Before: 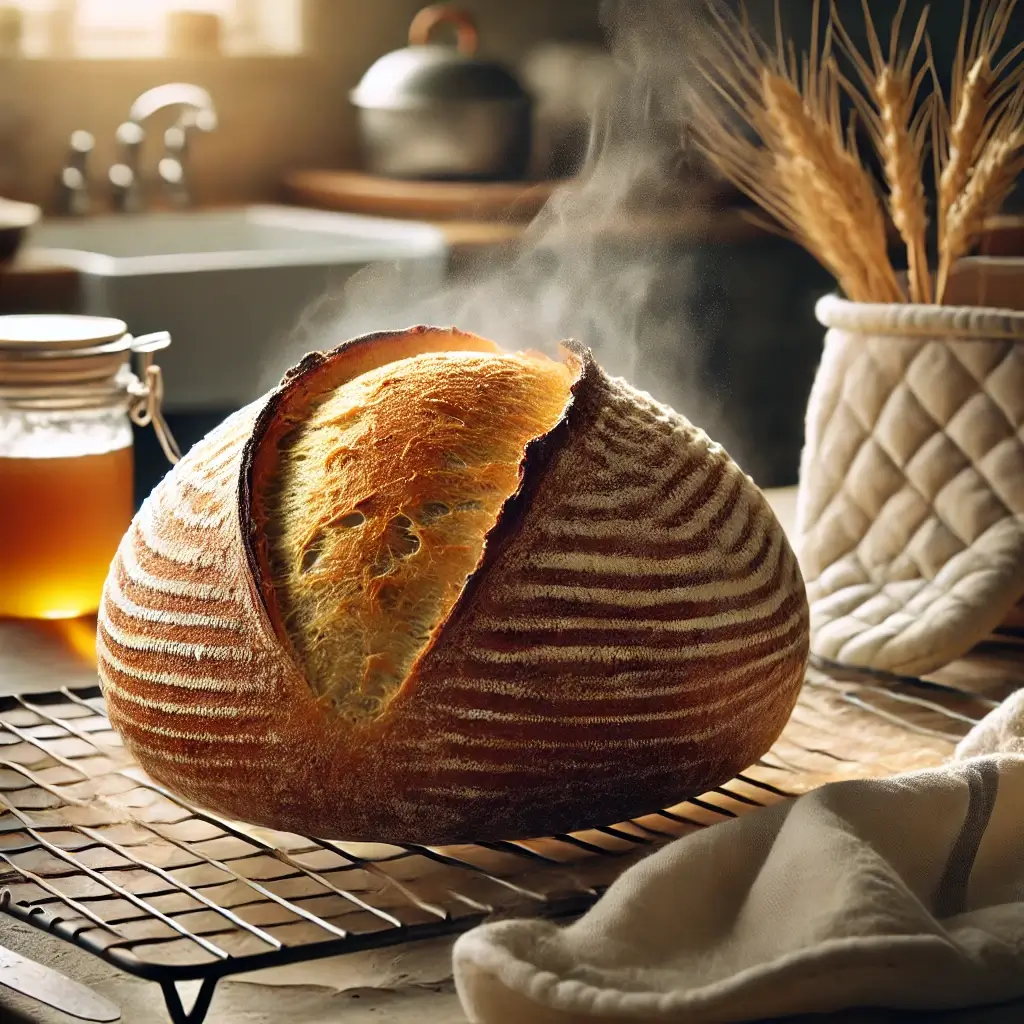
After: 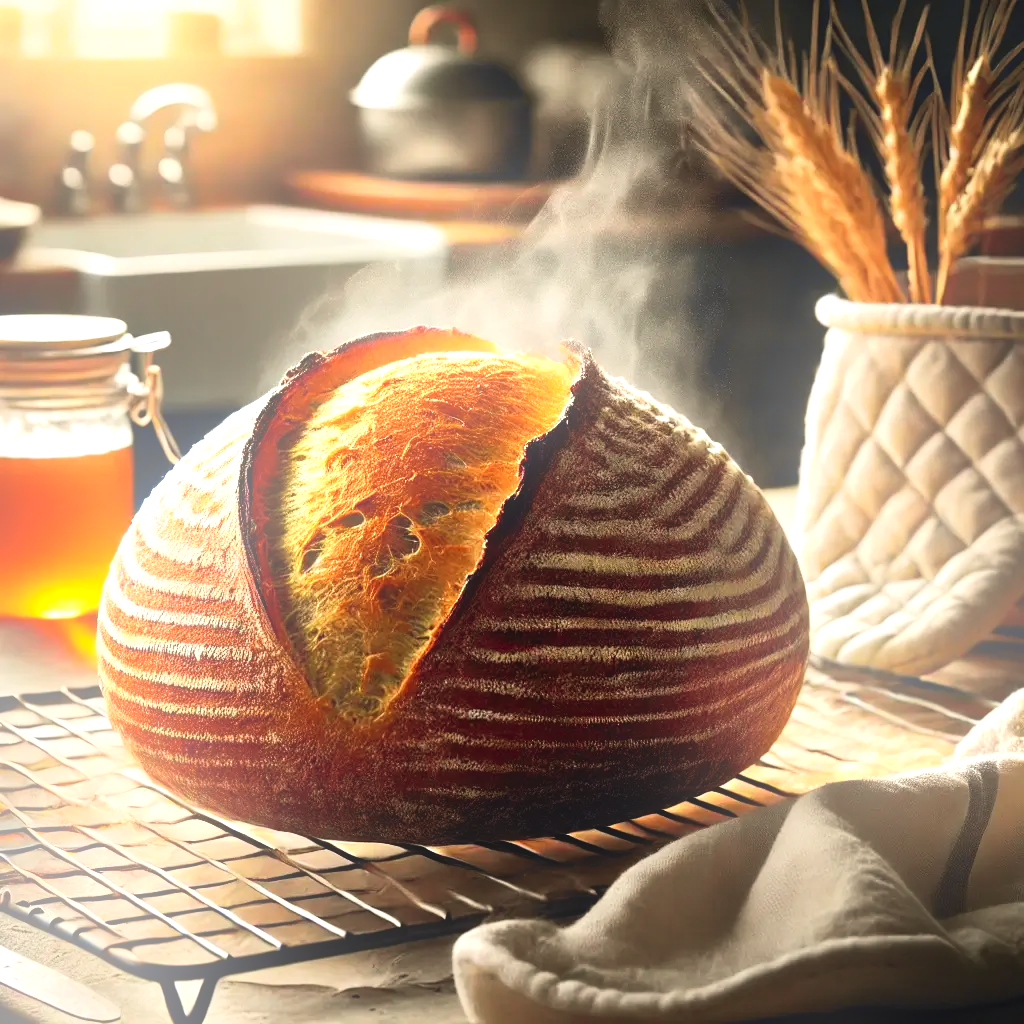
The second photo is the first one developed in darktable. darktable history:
tone equalizer: -8 EV -0.75 EV, -7 EV -0.7 EV, -6 EV -0.6 EV, -5 EV -0.4 EV, -3 EV 0.4 EV, -2 EV 0.6 EV, -1 EV 0.7 EV, +0 EV 0.75 EV, edges refinement/feathering 500, mask exposure compensation -1.57 EV, preserve details no
tone curve: curves: ch0 [(0, 0.024) (0.119, 0.146) (0.474, 0.485) (0.718, 0.739) (0.817, 0.839) (1, 0.998)]; ch1 [(0, 0) (0.377, 0.416) (0.439, 0.451) (0.477, 0.485) (0.501, 0.503) (0.538, 0.544) (0.58, 0.613) (0.664, 0.7) (0.783, 0.804) (1, 1)]; ch2 [(0, 0) (0.38, 0.405) (0.463, 0.456) (0.498, 0.497) (0.524, 0.535) (0.578, 0.576) (0.648, 0.665) (1, 1)], color space Lab, independent channels, preserve colors none
bloom: on, module defaults
